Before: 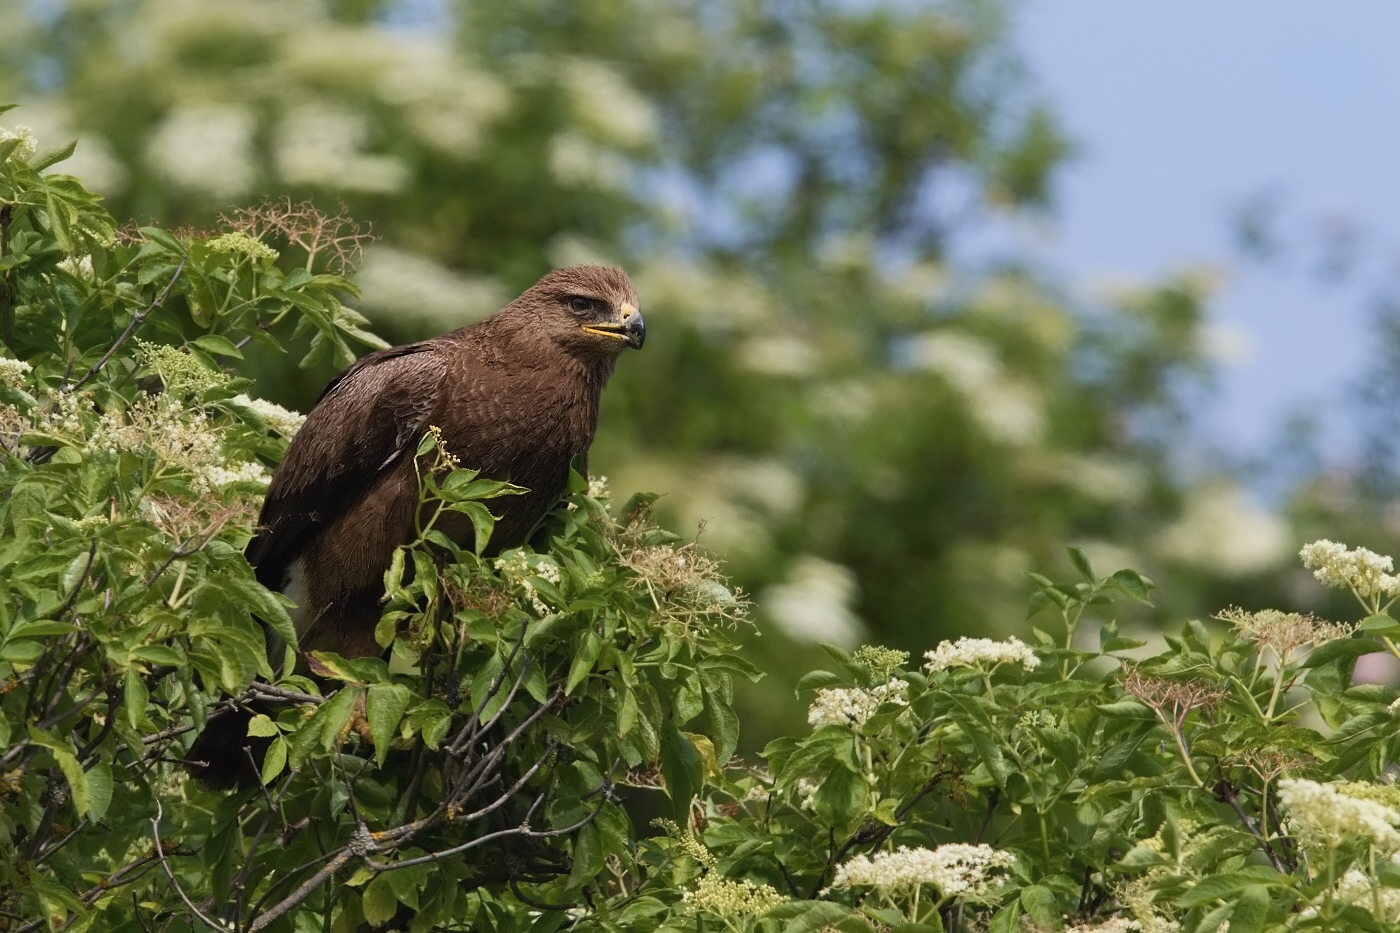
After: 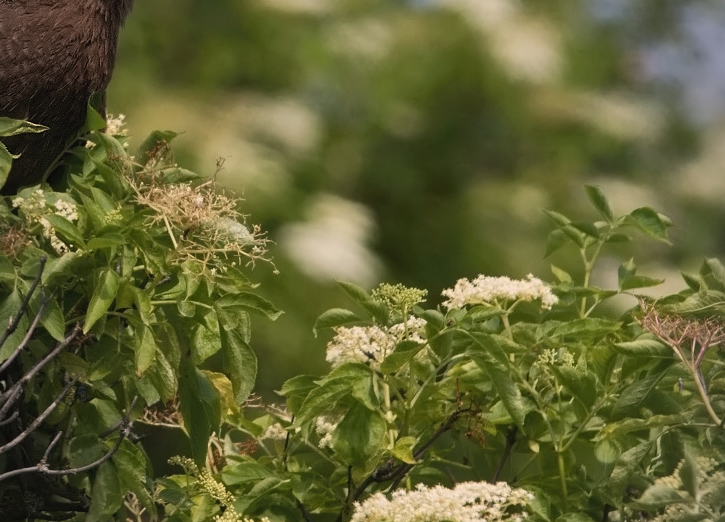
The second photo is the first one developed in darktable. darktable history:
crop: left 34.479%, top 38.822%, right 13.718%, bottom 5.172%
vignetting: fall-off radius 60.92%
color correction: highlights a* 7.34, highlights b* 4.37
shadows and highlights: shadows 25, highlights -25
